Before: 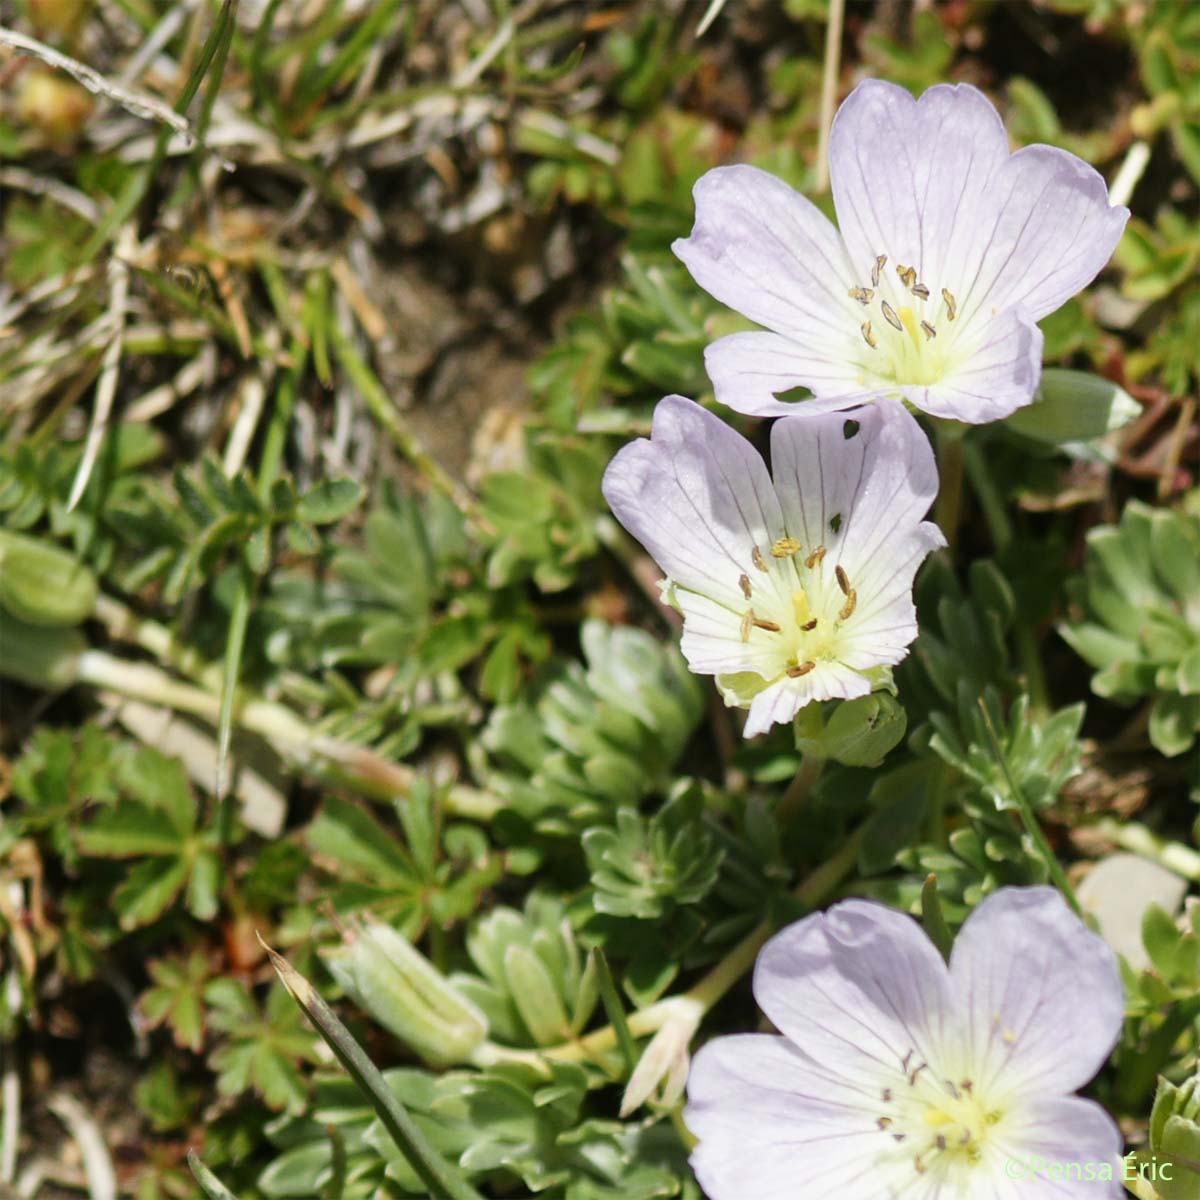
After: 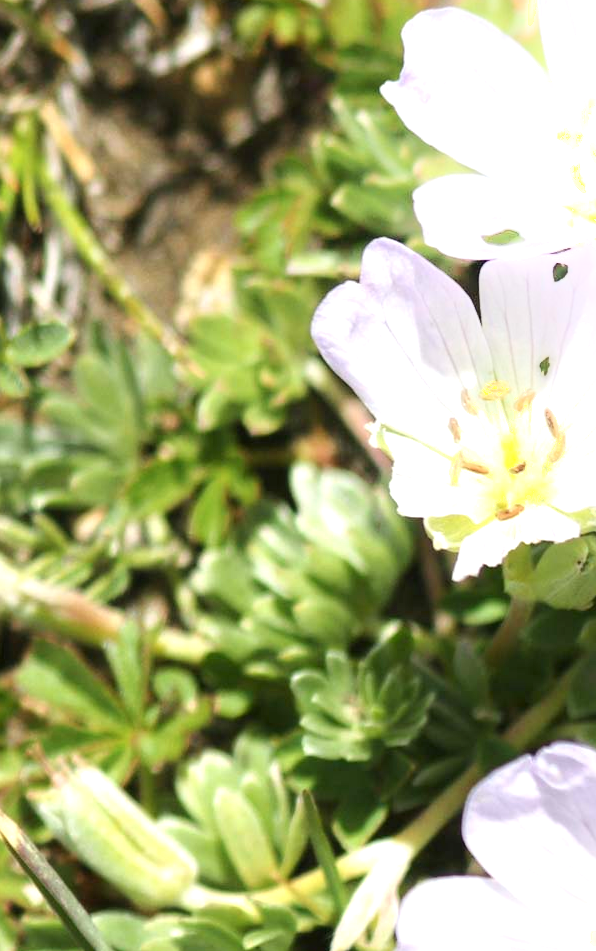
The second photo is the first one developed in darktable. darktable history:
exposure: exposure 0.805 EV, compensate highlight preservation false
shadows and highlights: shadows -25.01, highlights 51.28, soften with gaussian
crop and rotate: angle 0.022°, left 24.304%, top 13.11%, right 25.956%, bottom 7.576%
